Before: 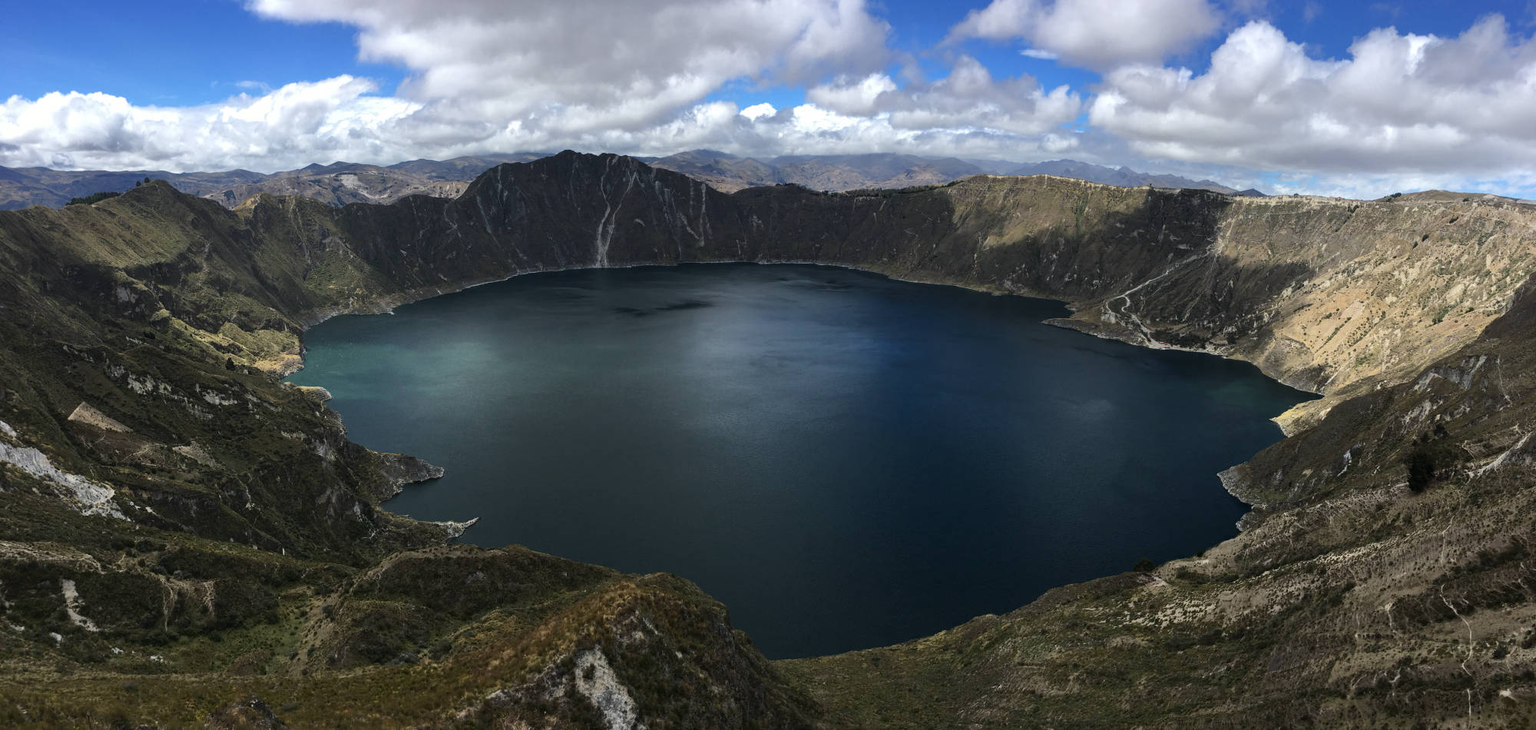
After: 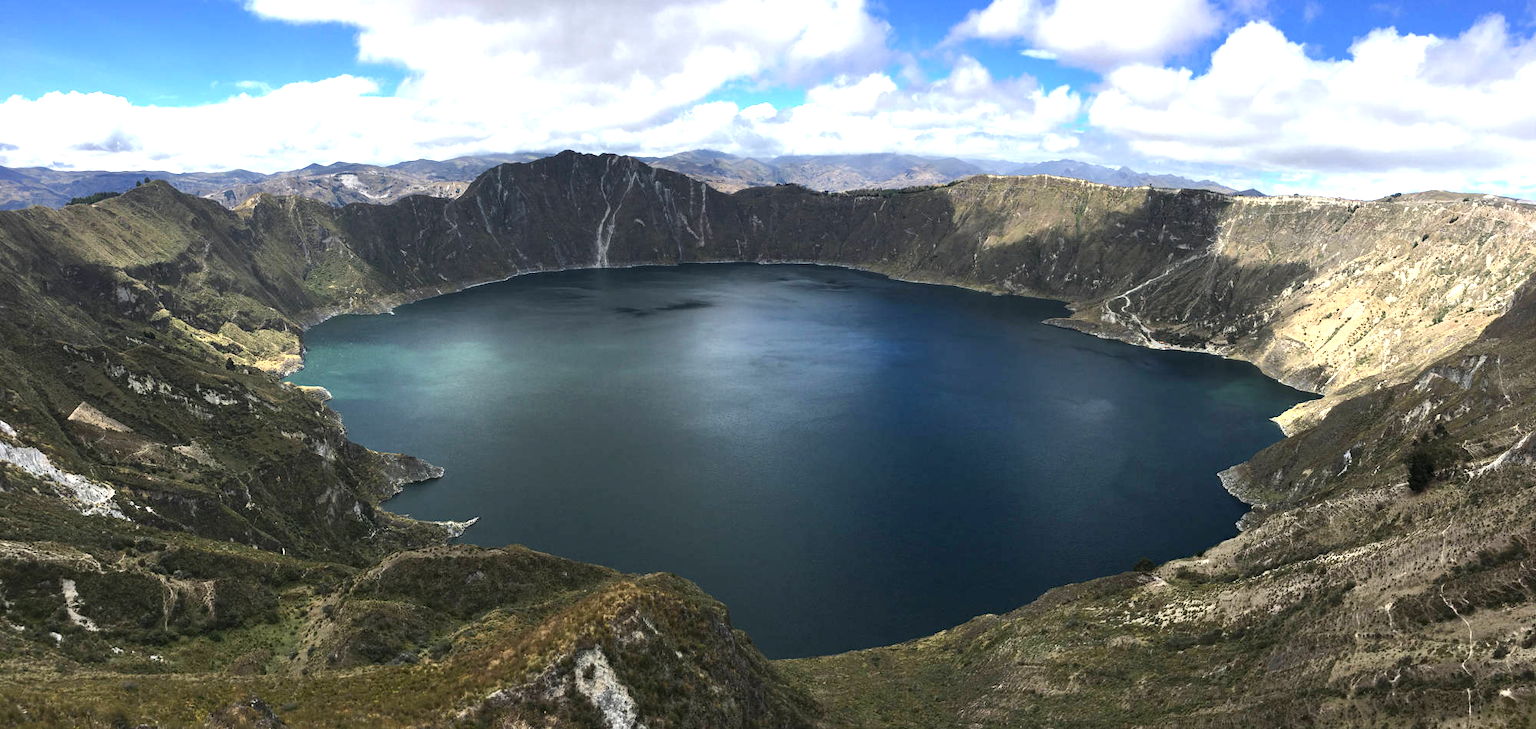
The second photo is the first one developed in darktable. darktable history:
exposure: exposure 1.067 EV, compensate highlight preservation false
